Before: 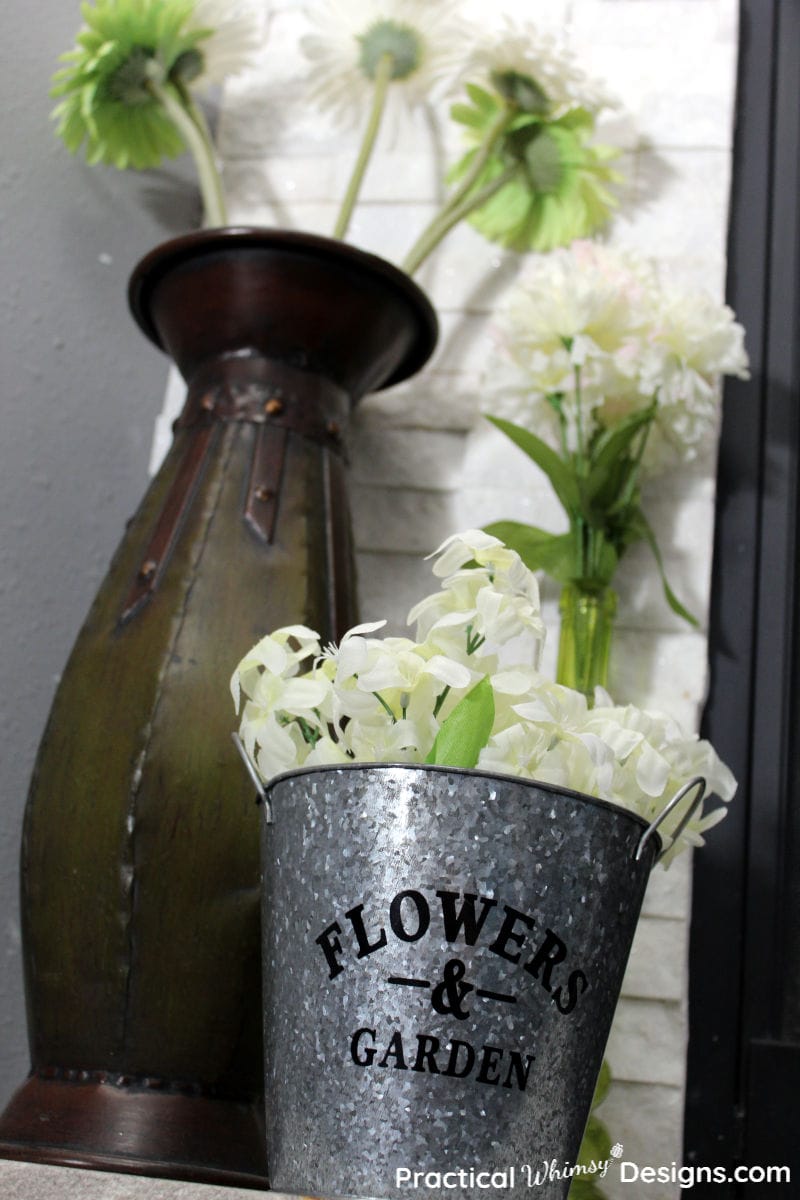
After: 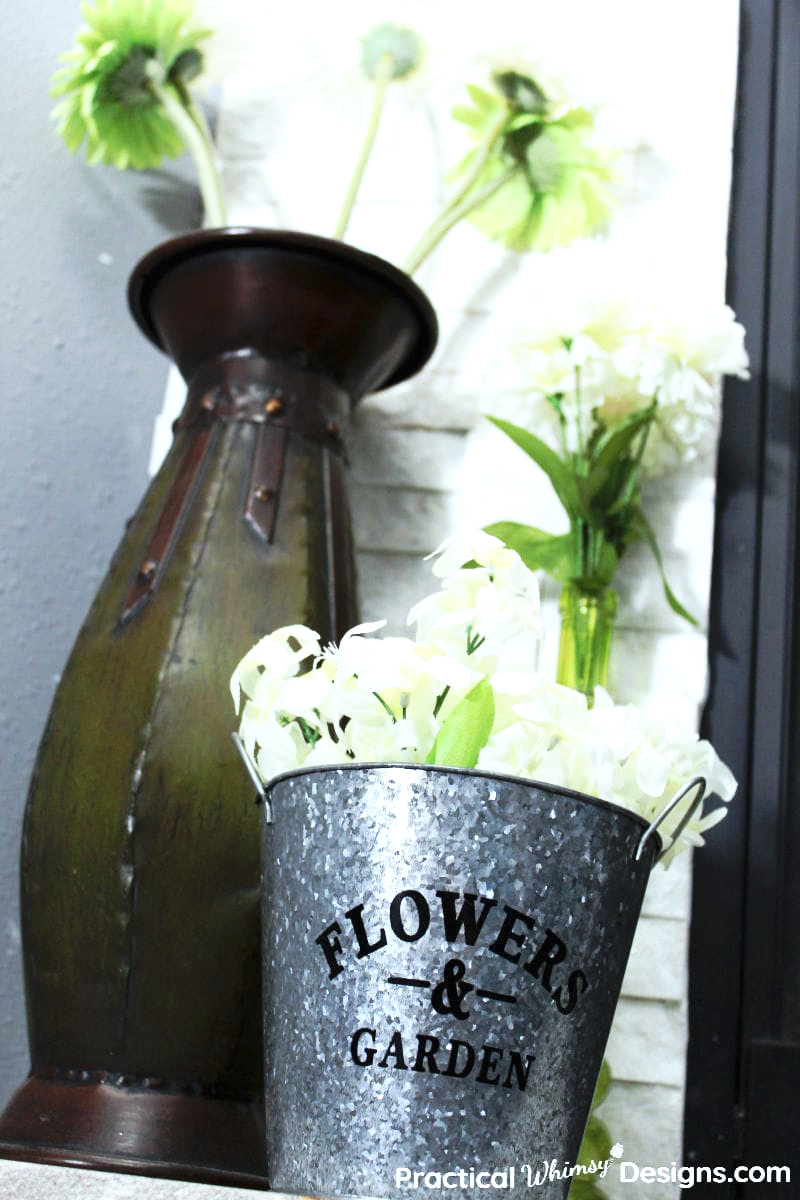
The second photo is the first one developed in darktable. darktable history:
shadows and highlights: shadows 0, highlights 40
exposure: black level correction 0, exposure 0.7 EV, compensate exposure bias true, compensate highlight preservation false
white balance: red 0.925, blue 1.046
tone curve: curves: ch0 [(0, 0) (0.003, 0.009) (0.011, 0.019) (0.025, 0.034) (0.044, 0.057) (0.069, 0.082) (0.1, 0.104) (0.136, 0.131) (0.177, 0.165) (0.224, 0.212) (0.277, 0.279) (0.335, 0.342) (0.399, 0.401) (0.468, 0.477) (0.543, 0.572) (0.623, 0.675) (0.709, 0.772) (0.801, 0.85) (0.898, 0.942) (1, 1)], preserve colors none
